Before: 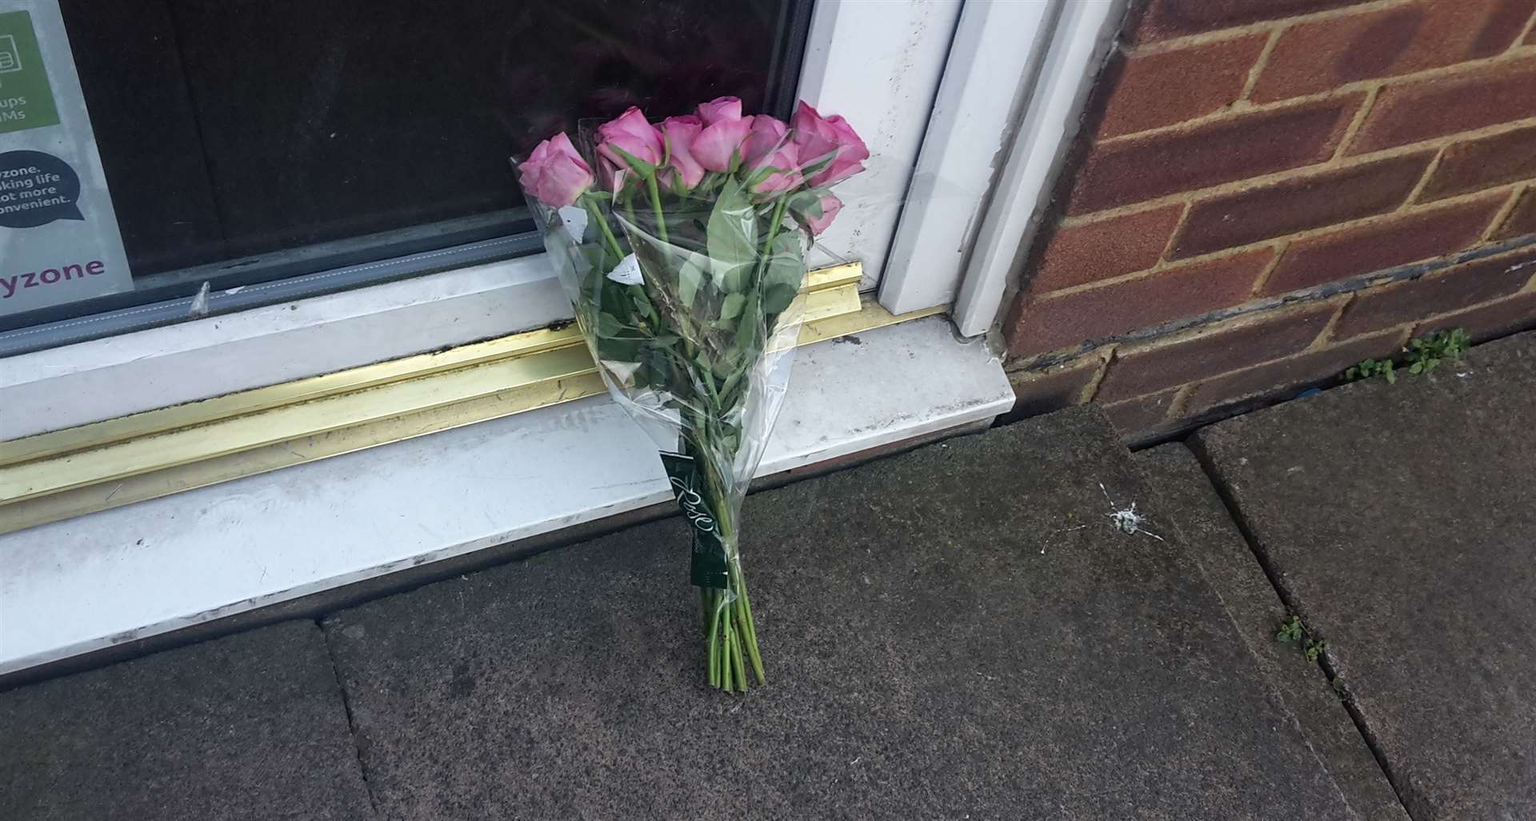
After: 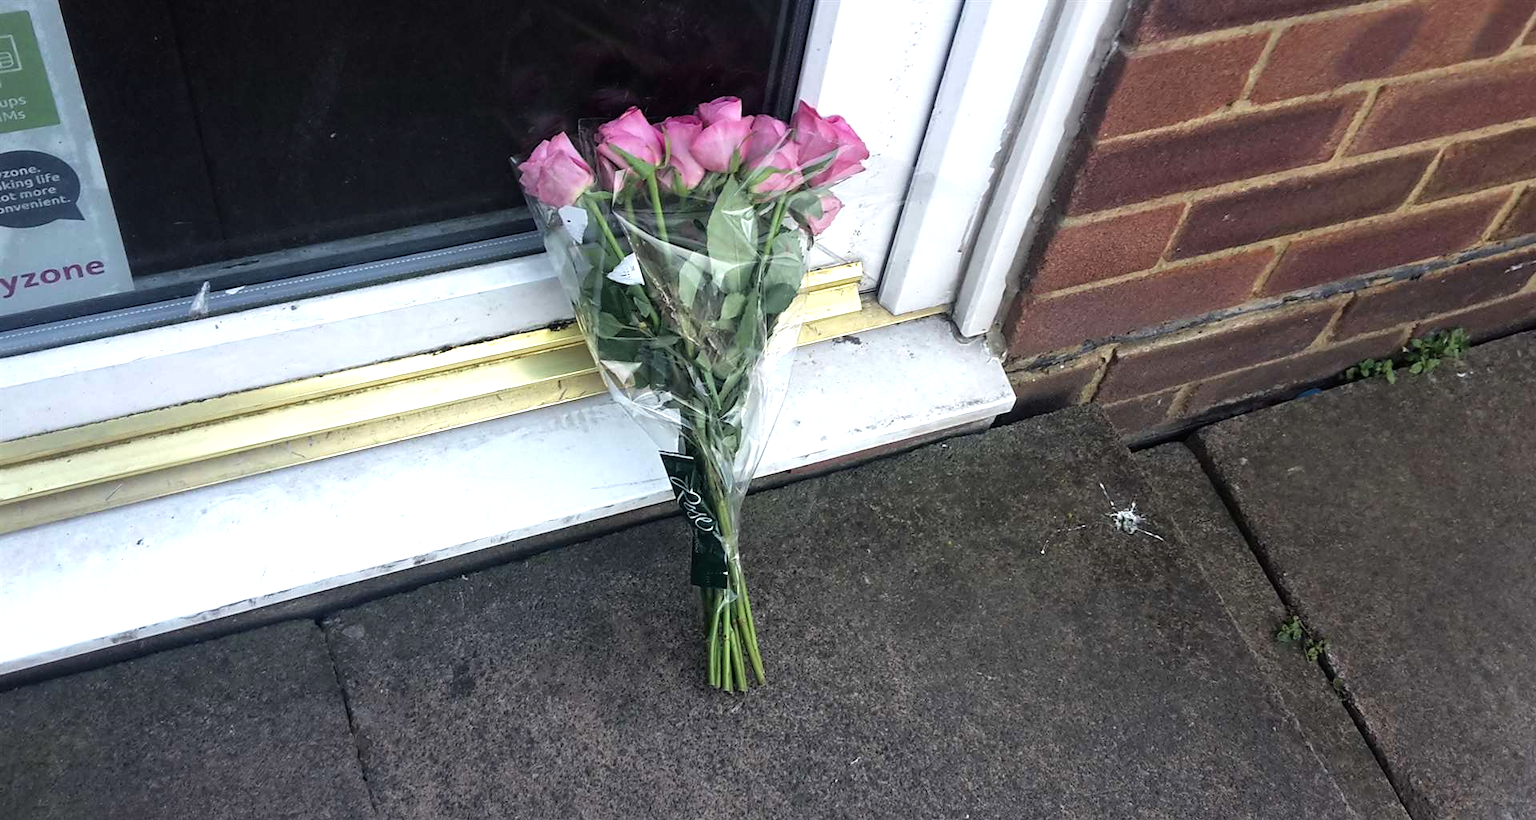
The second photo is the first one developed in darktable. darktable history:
tone equalizer: -8 EV -0.733 EV, -7 EV -0.681 EV, -6 EV -0.58 EV, -5 EV -0.385 EV, -3 EV 0.391 EV, -2 EV 0.6 EV, -1 EV 0.686 EV, +0 EV 0.731 EV
